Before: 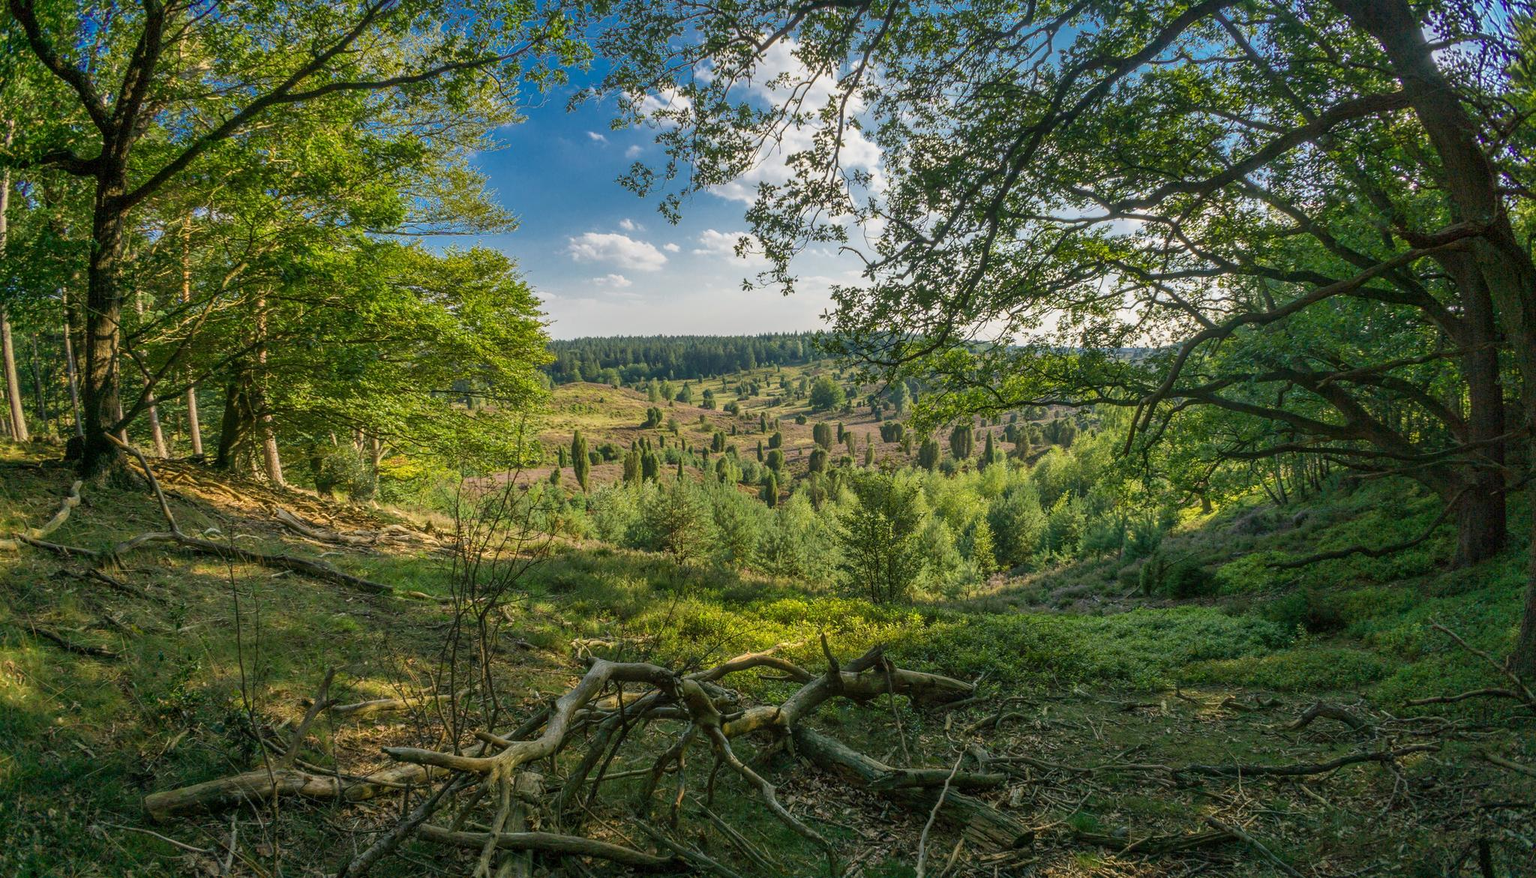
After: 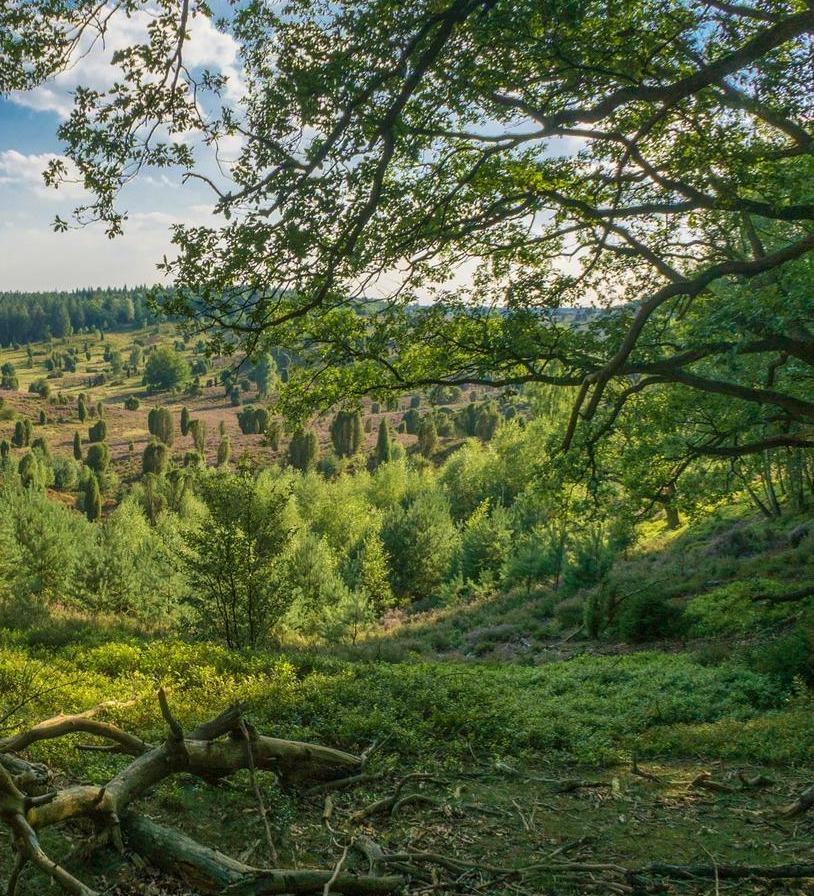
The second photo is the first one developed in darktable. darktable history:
crop: left 45.721%, top 13.393%, right 14.118%, bottom 10.01%
velvia: on, module defaults
